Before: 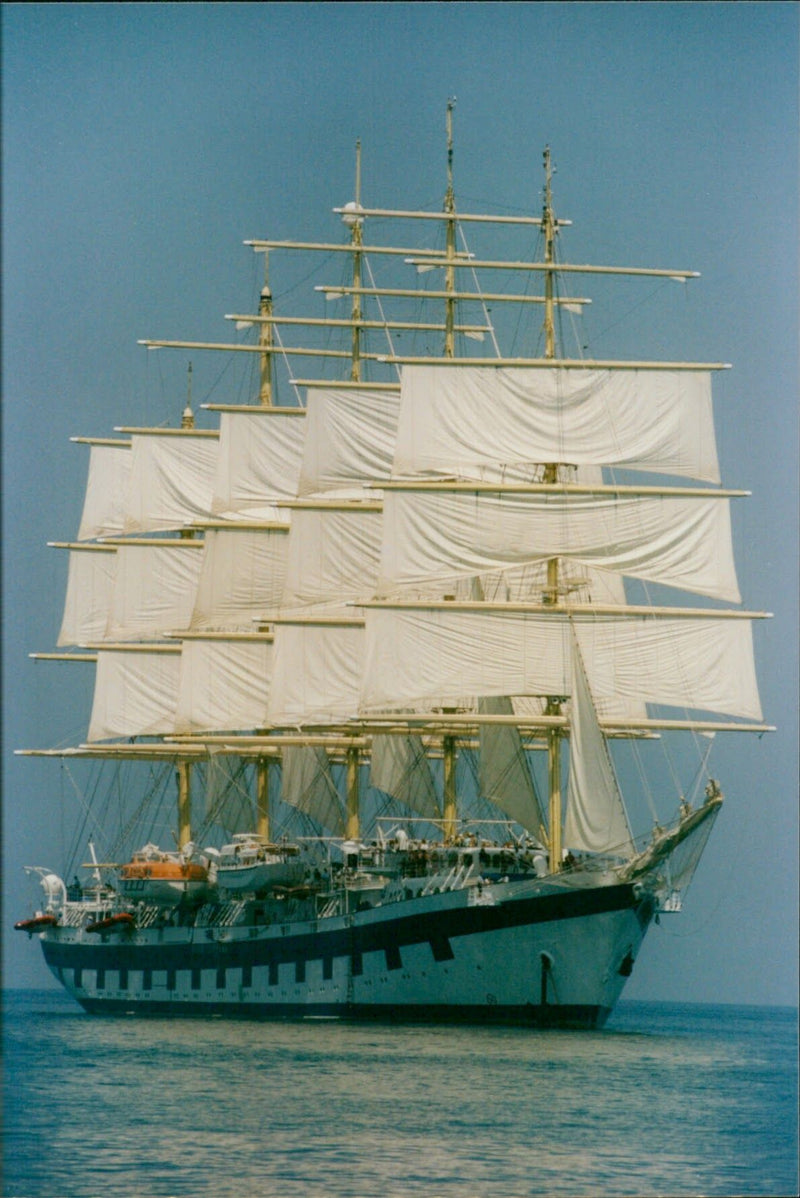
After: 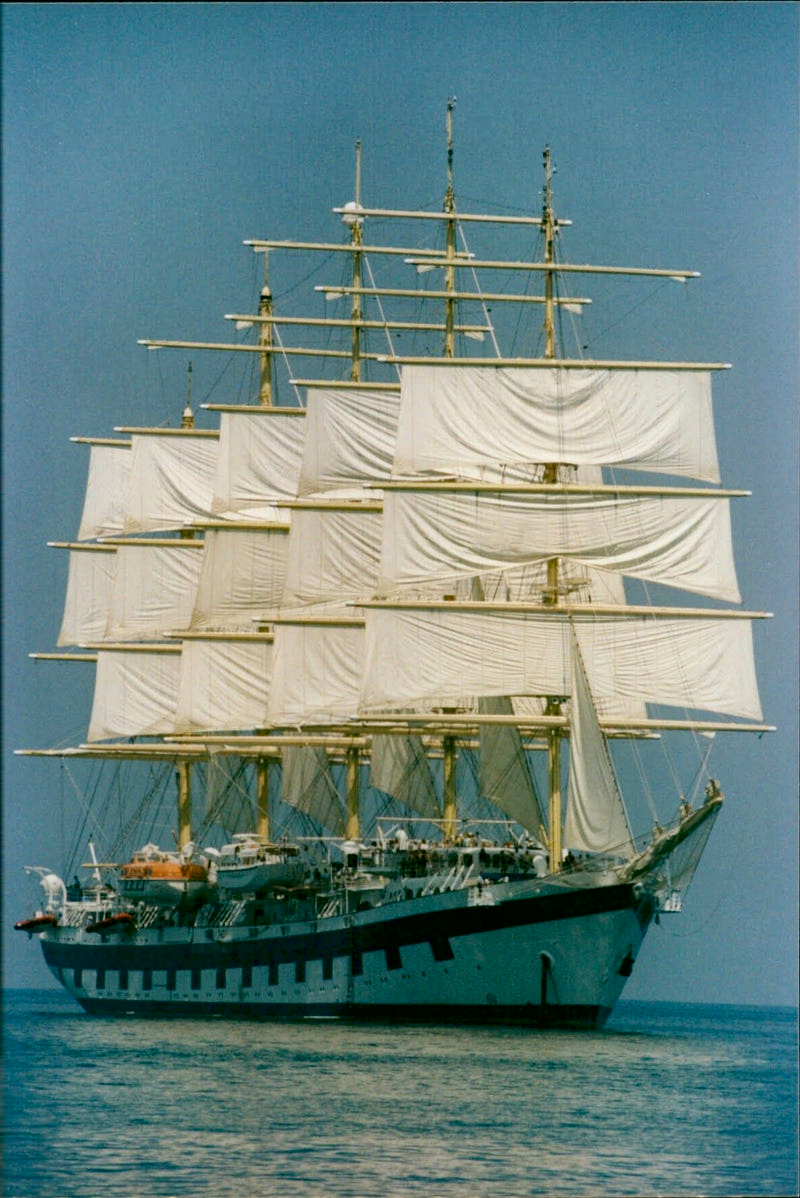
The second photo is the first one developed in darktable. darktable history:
haze removal: on, module defaults
local contrast: mode bilateral grid, contrast 19, coarseness 100, detail 150%, midtone range 0.2
